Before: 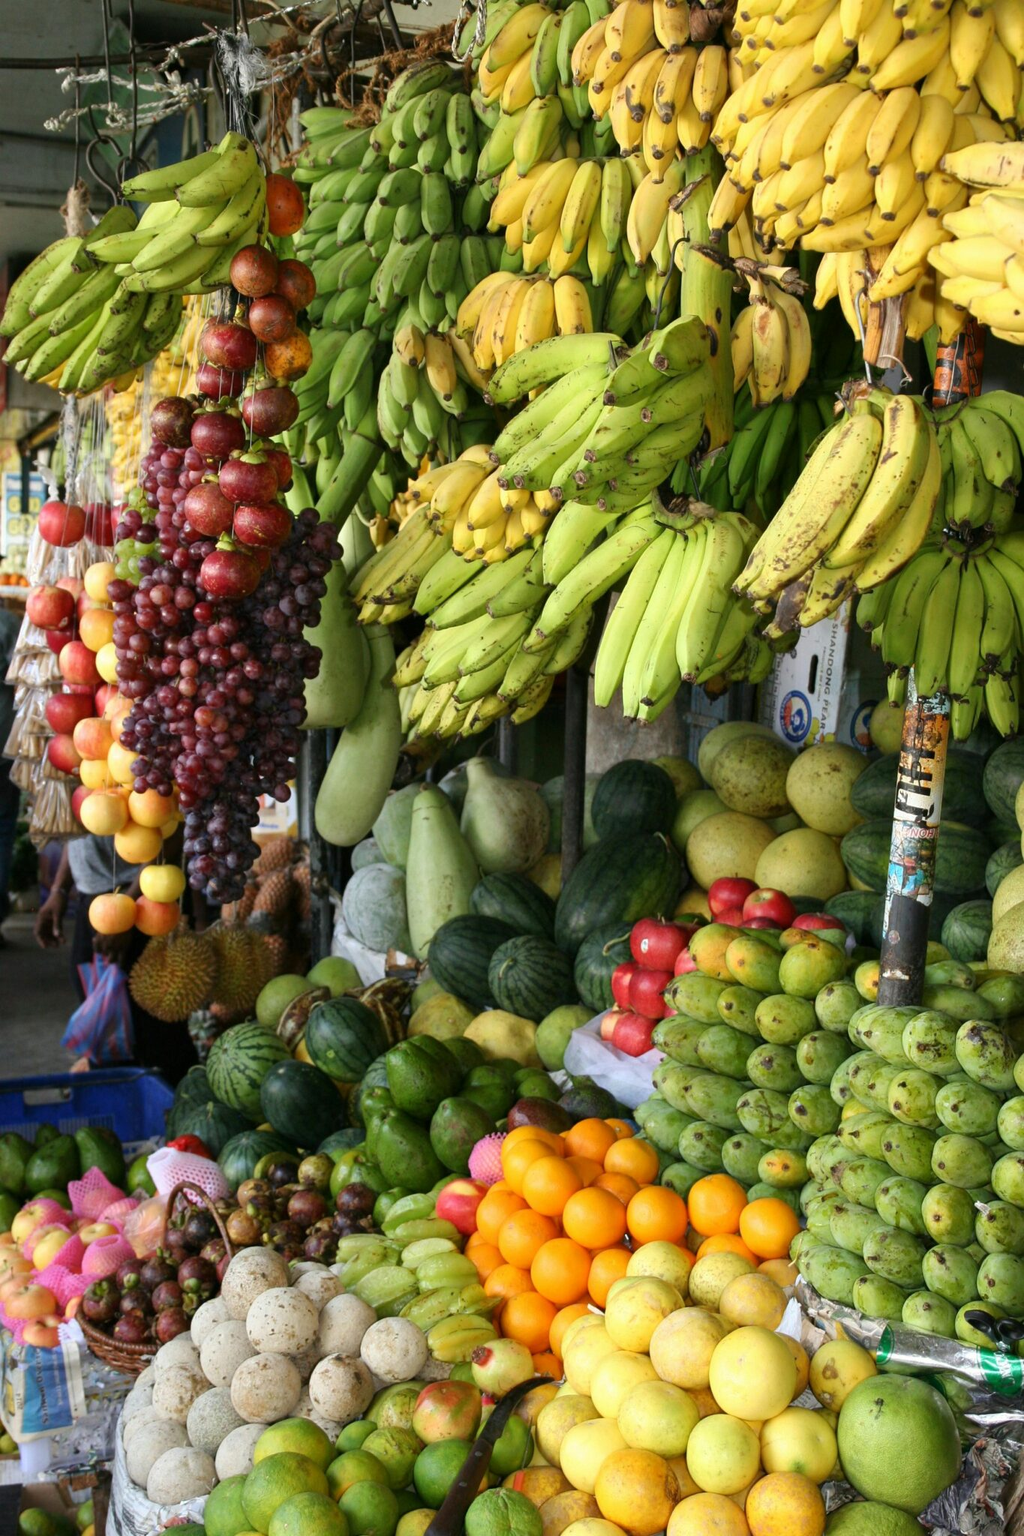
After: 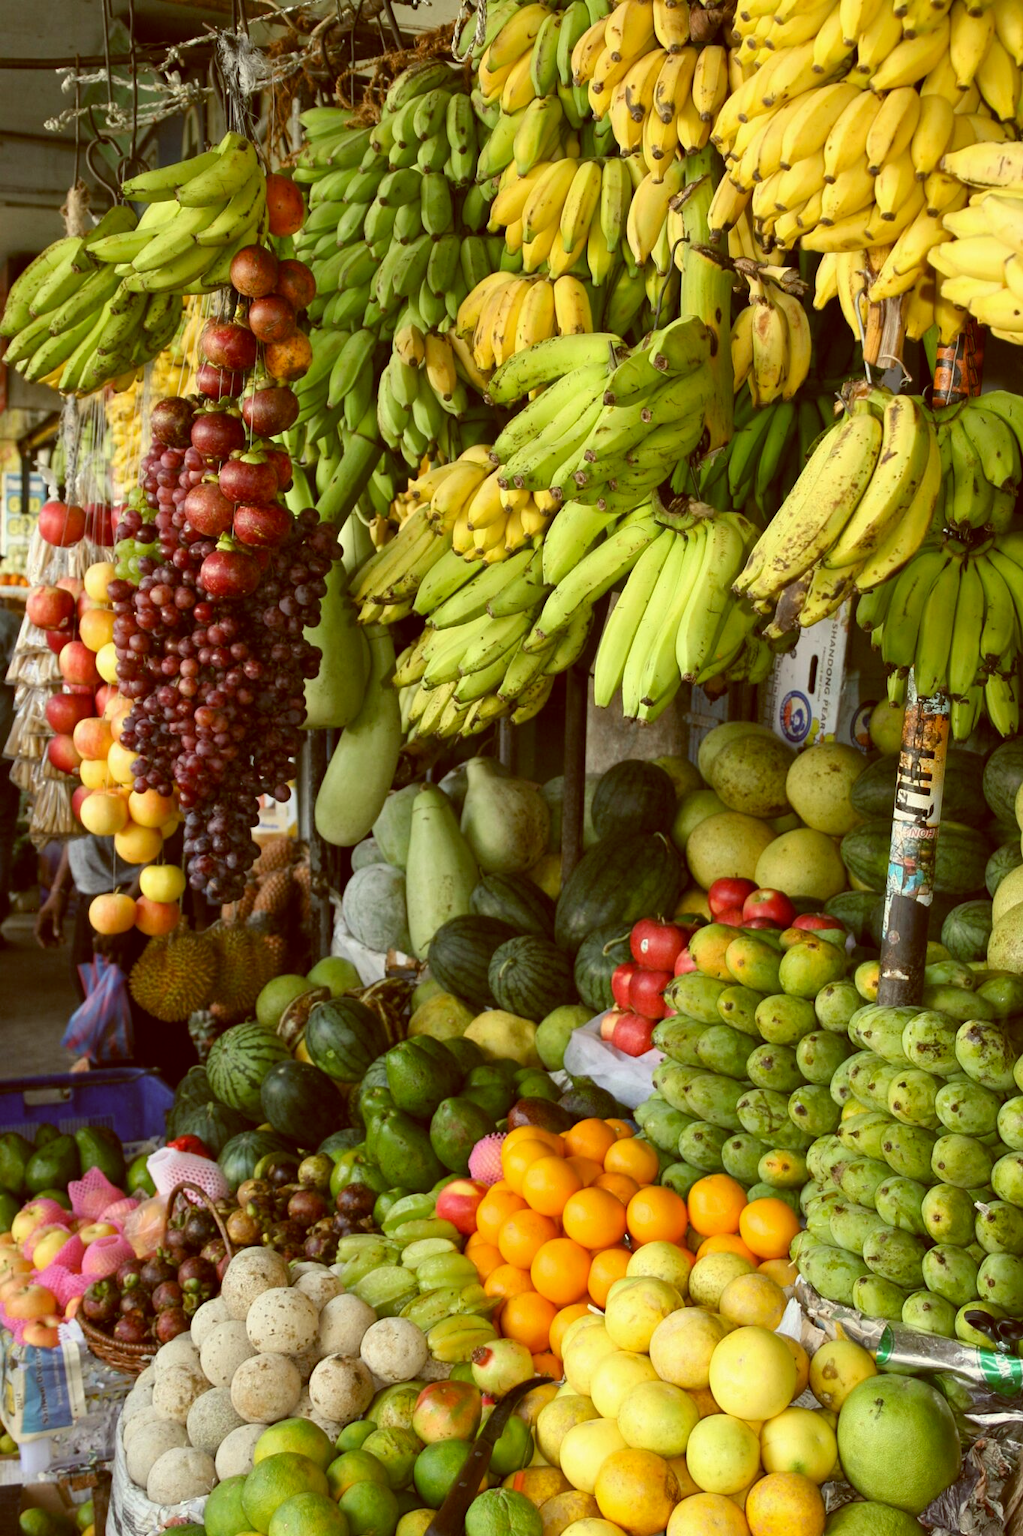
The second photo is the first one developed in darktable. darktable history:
rotate and perspective: automatic cropping original format, crop left 0, crop top 0
color balance: lift [1.001, 1.007, 1, 0.993], gamma [1.023, 1.026, 1.01, 0.974], gain [0.964, 1.059, 1.073, 0.927]
